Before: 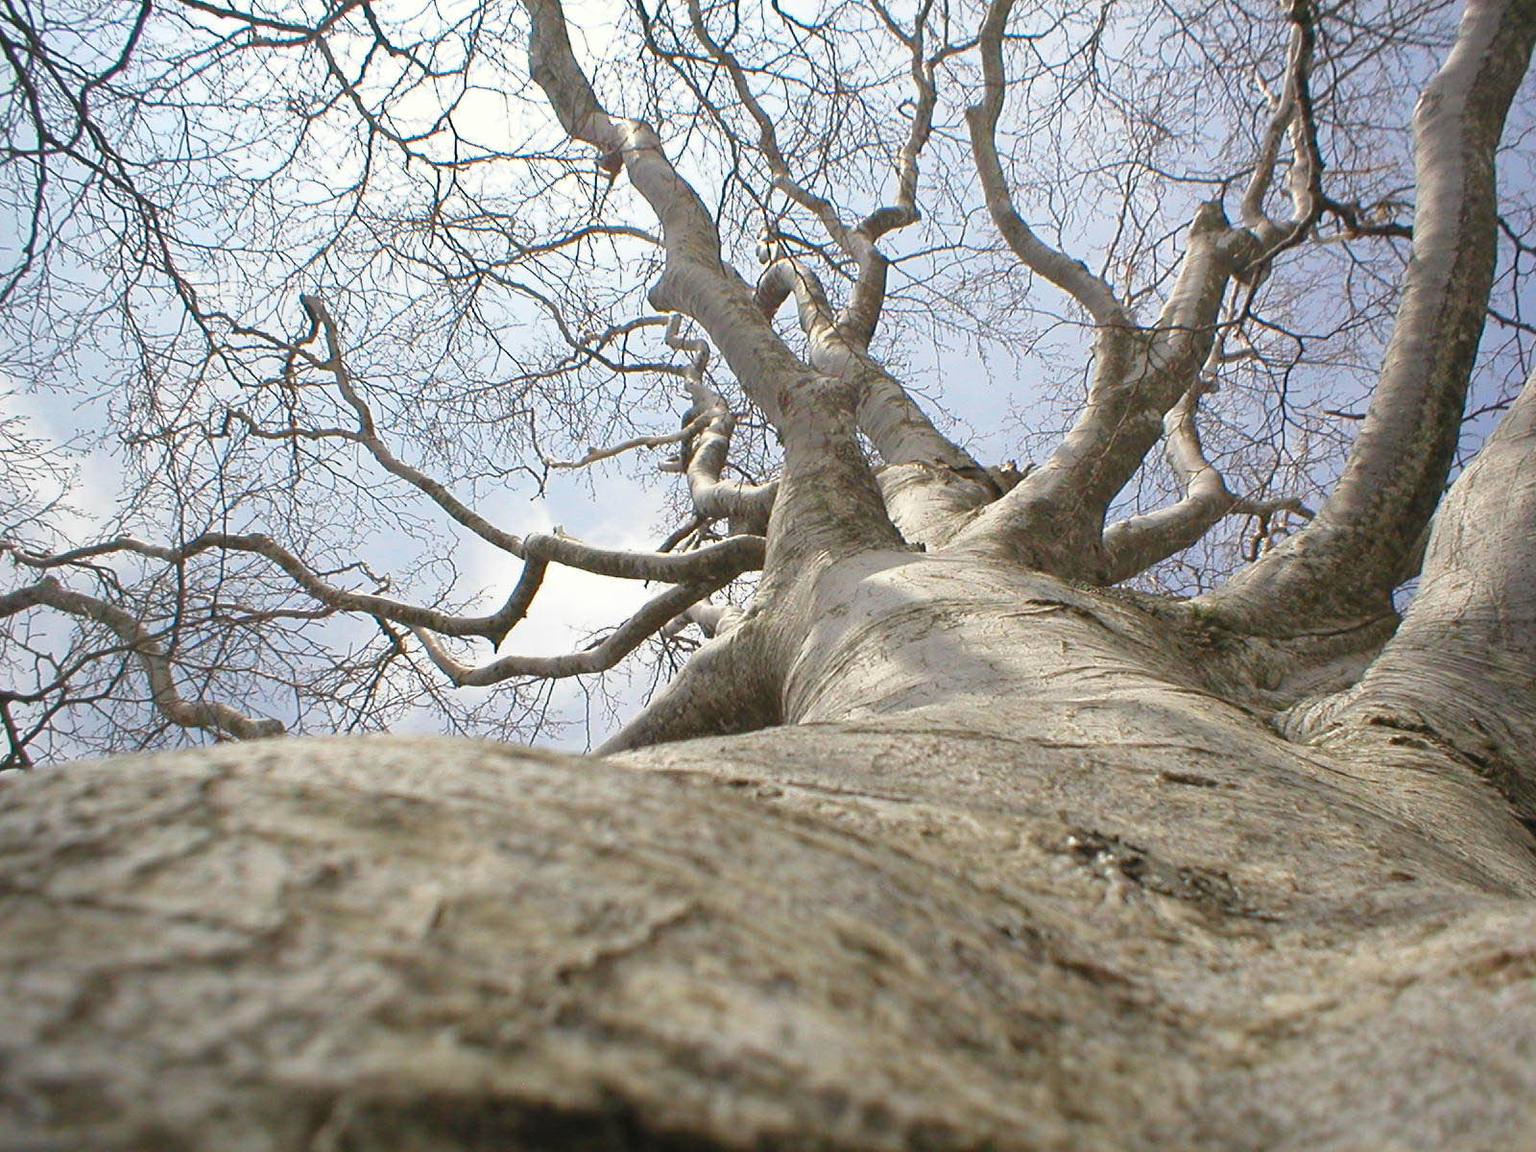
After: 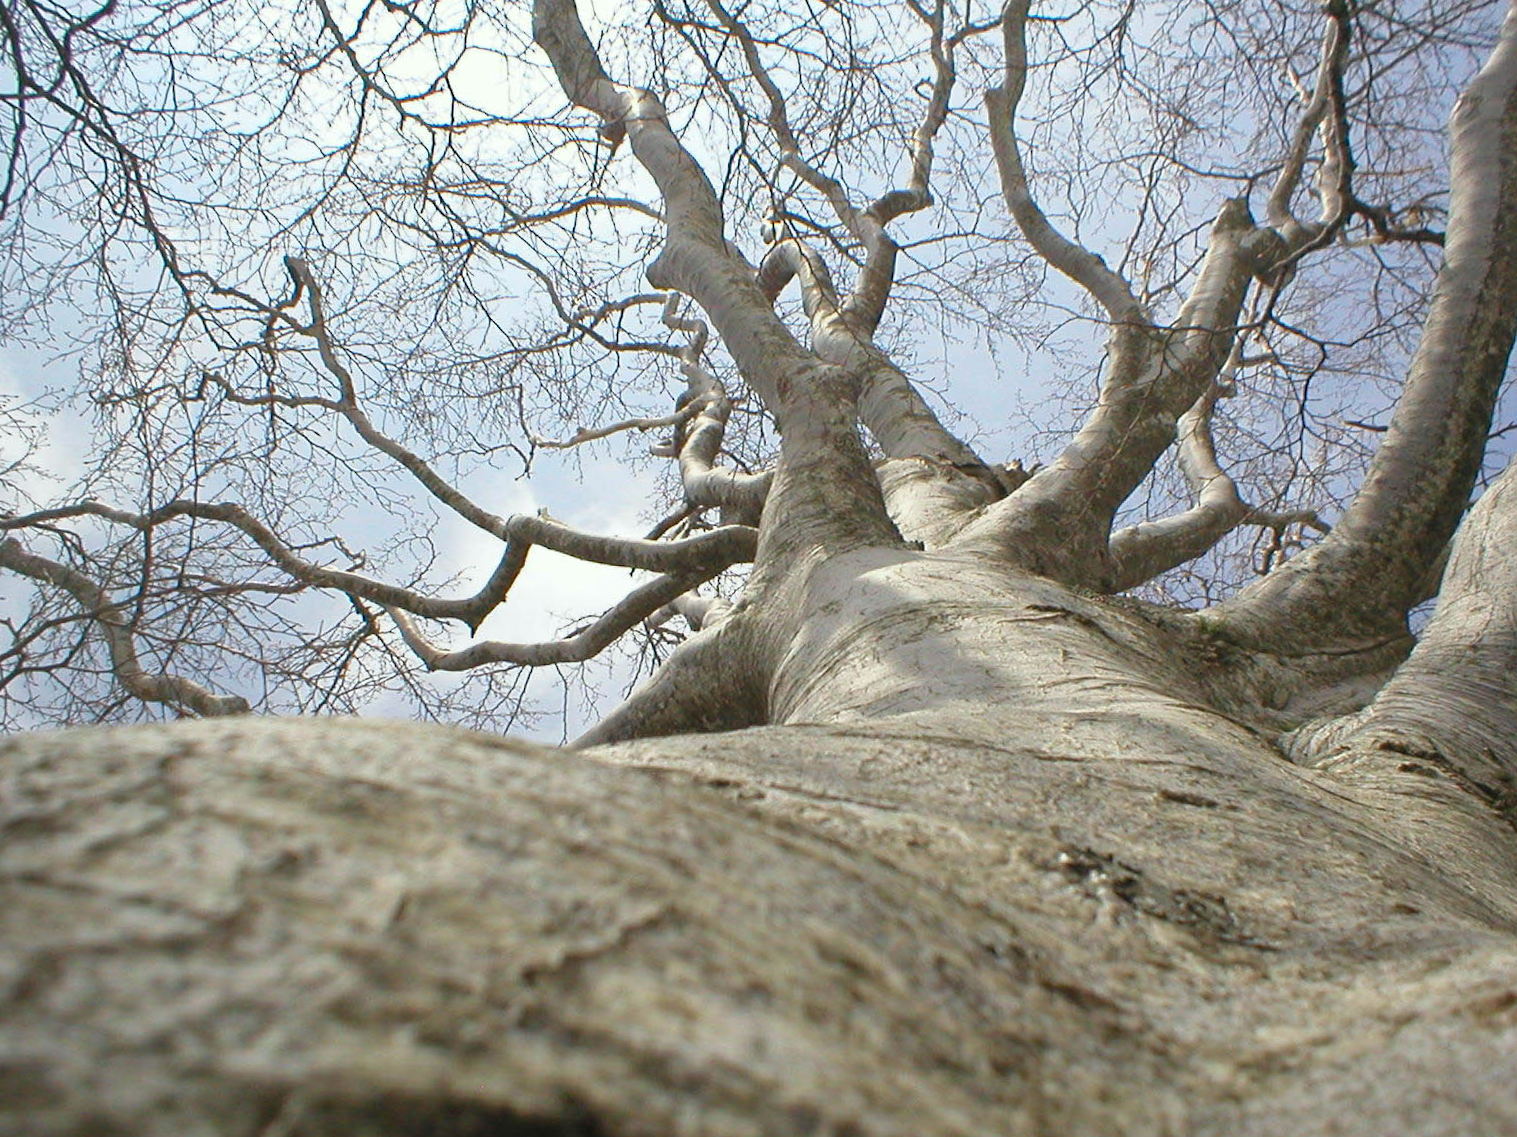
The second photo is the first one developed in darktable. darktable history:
white balance: red 0.978, blue 0.999
crop and rotate: angle -2.38°
